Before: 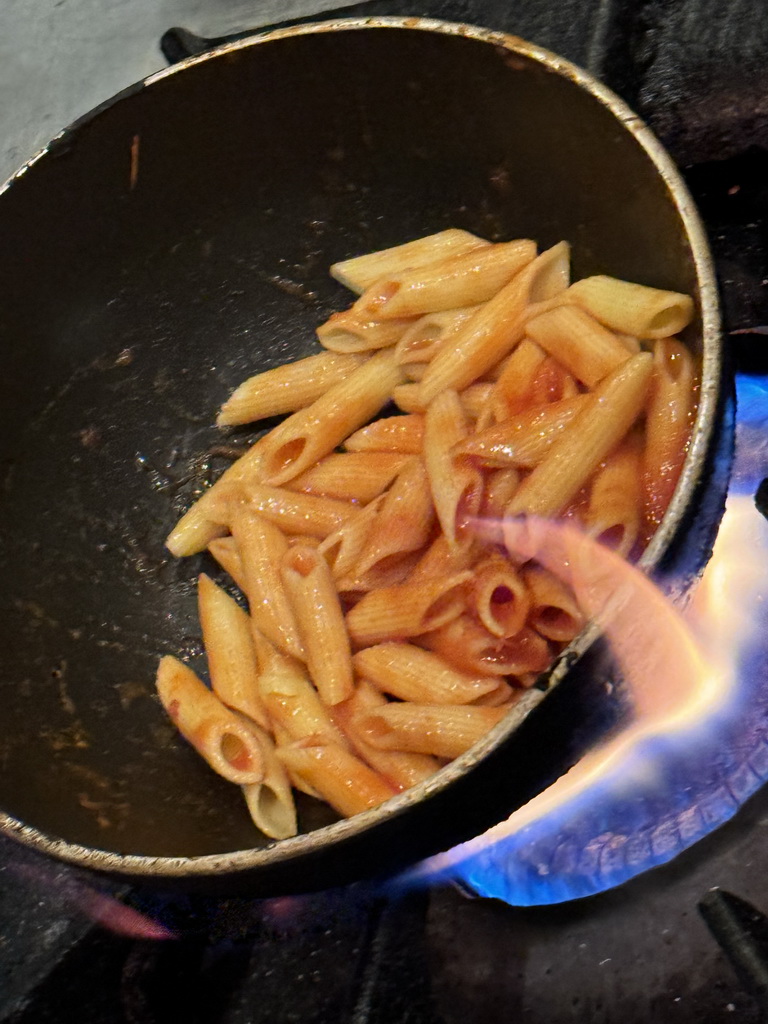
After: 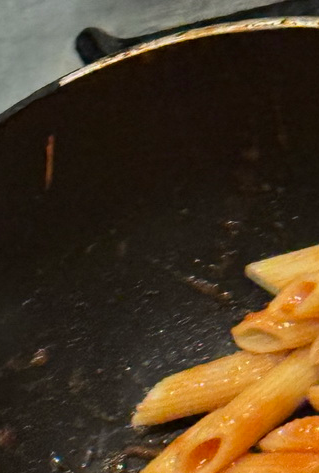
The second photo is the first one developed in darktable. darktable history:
crop and rotate: left 11.073%, top 0.088%, right 47.327%, bottom 53.683%
